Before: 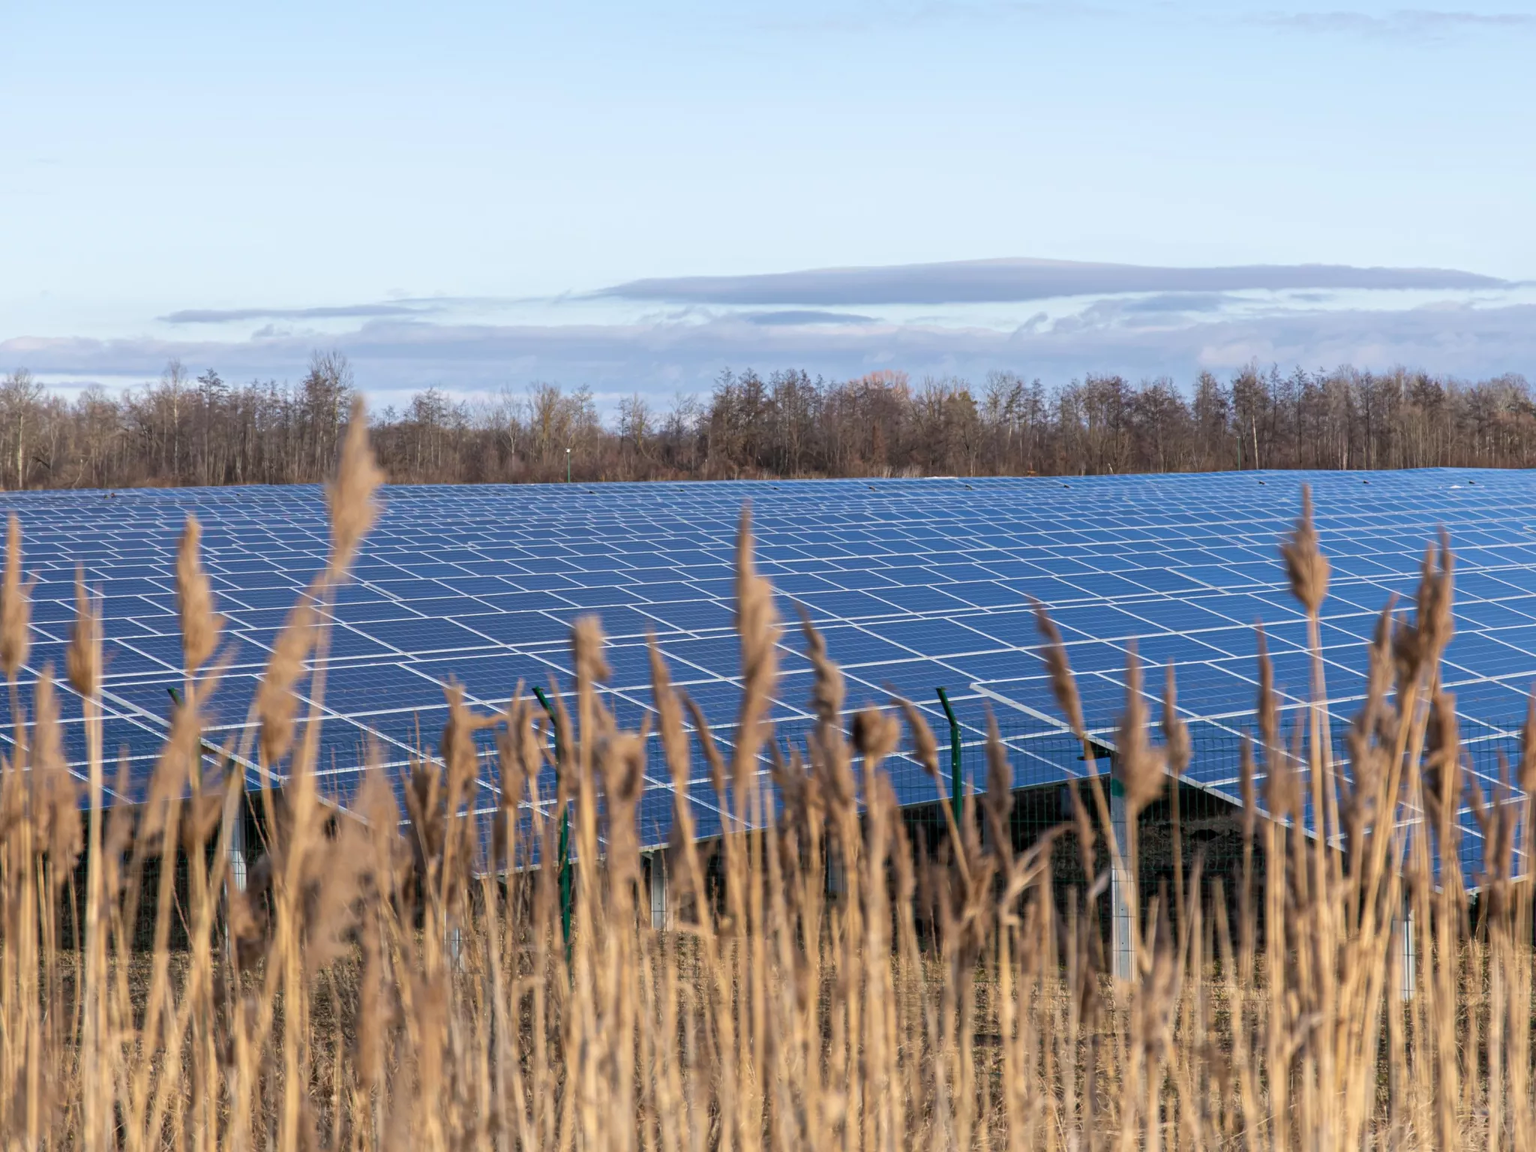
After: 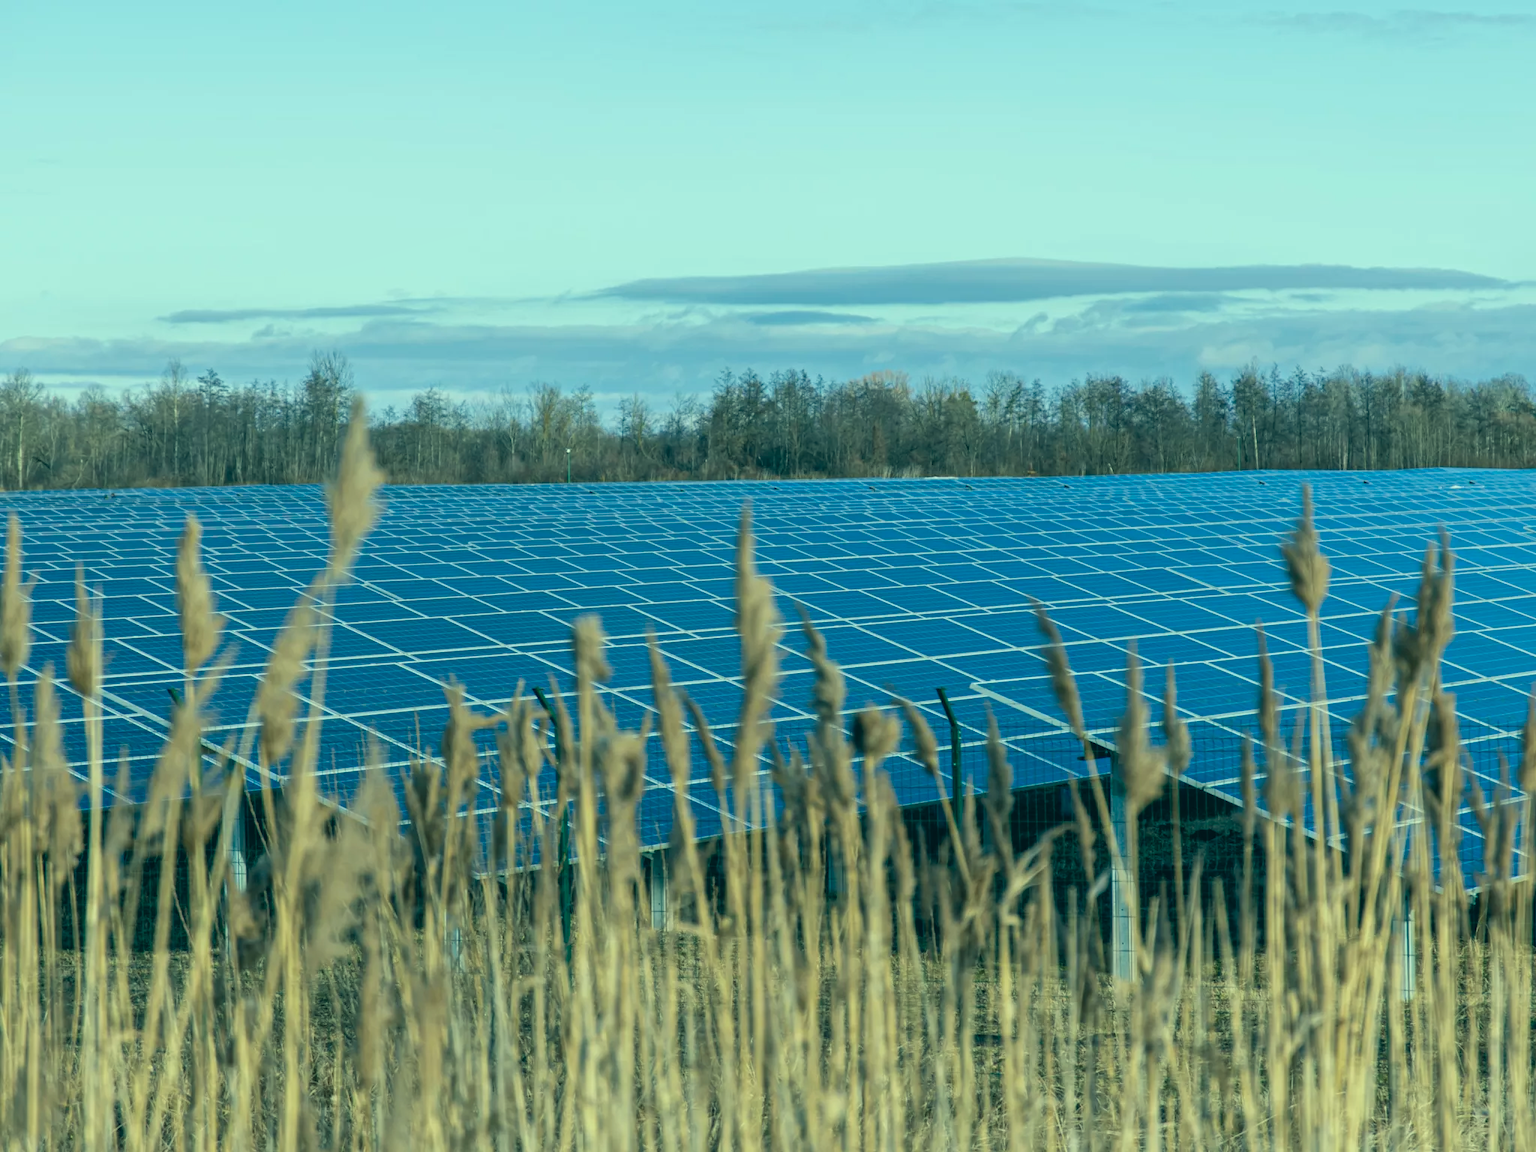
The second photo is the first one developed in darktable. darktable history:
local contrast: highlights 100%, shadows 100%, detail 120%, midtone range 0.2
contrast brightness saturation: contrast -0.1, saturation -0.1
color correction: highlights a* -20.08, highlights b* 9.8, shadows a* -20.4, shadows b* -10.76
